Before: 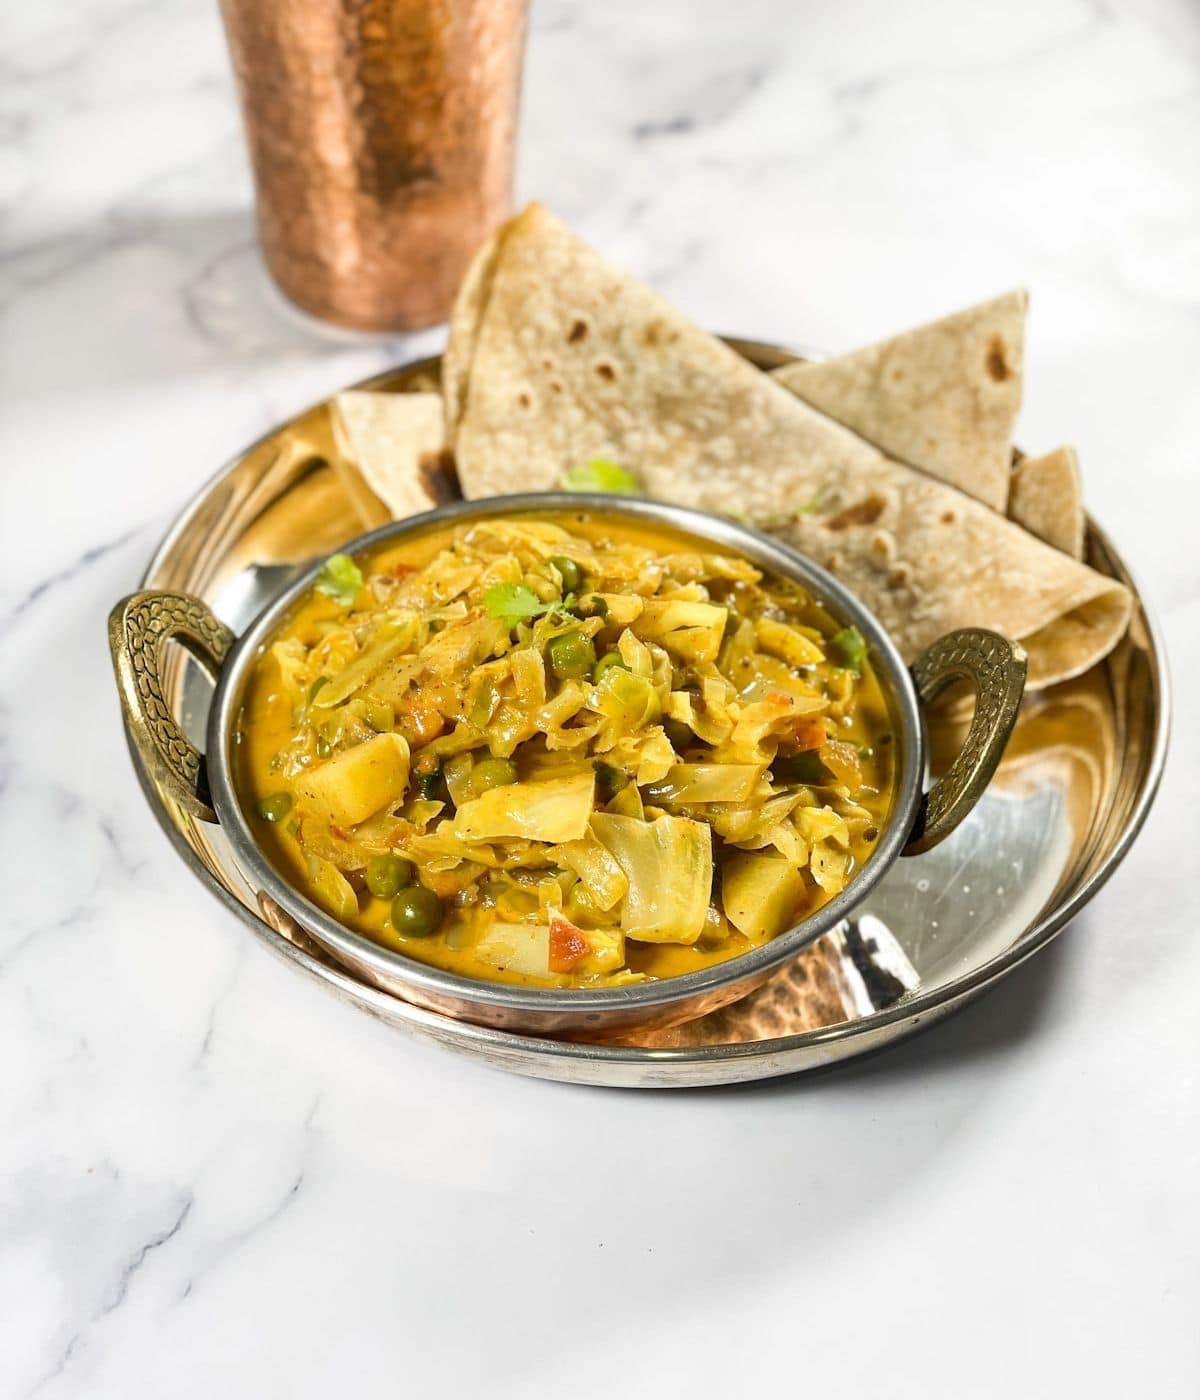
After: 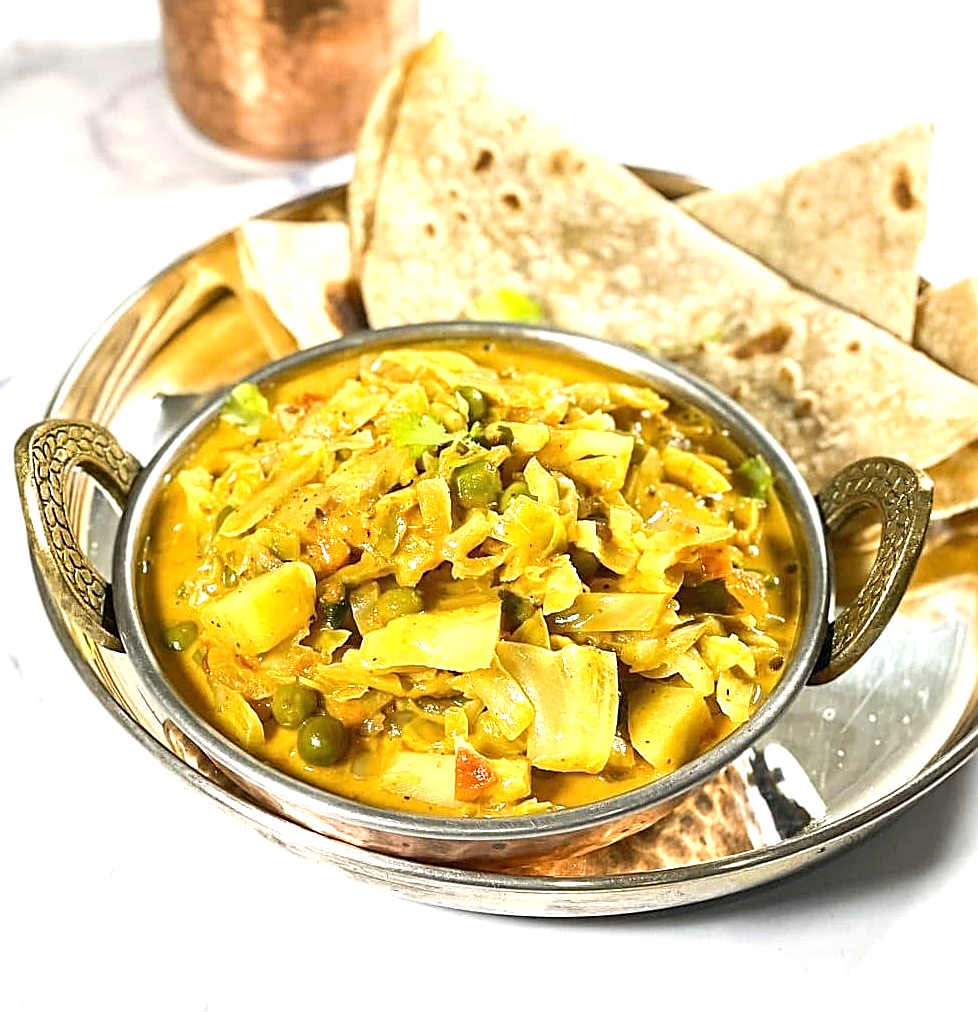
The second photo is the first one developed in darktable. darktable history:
crop: left 7.869%, top 12.224%, right 10.396%, bottom 15.45%
exposure: black level correction 0, exposure 0.698 EV, compensate highlight preservation false
sharpen: amount 0.907
